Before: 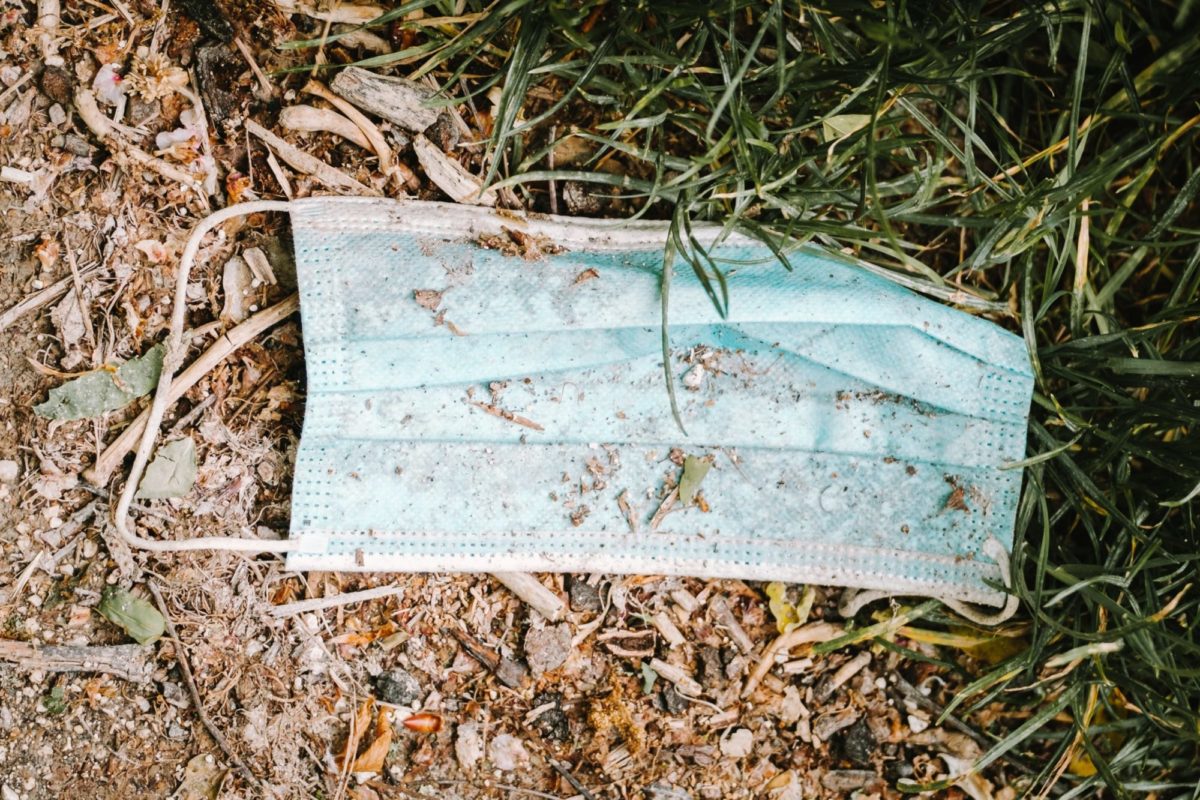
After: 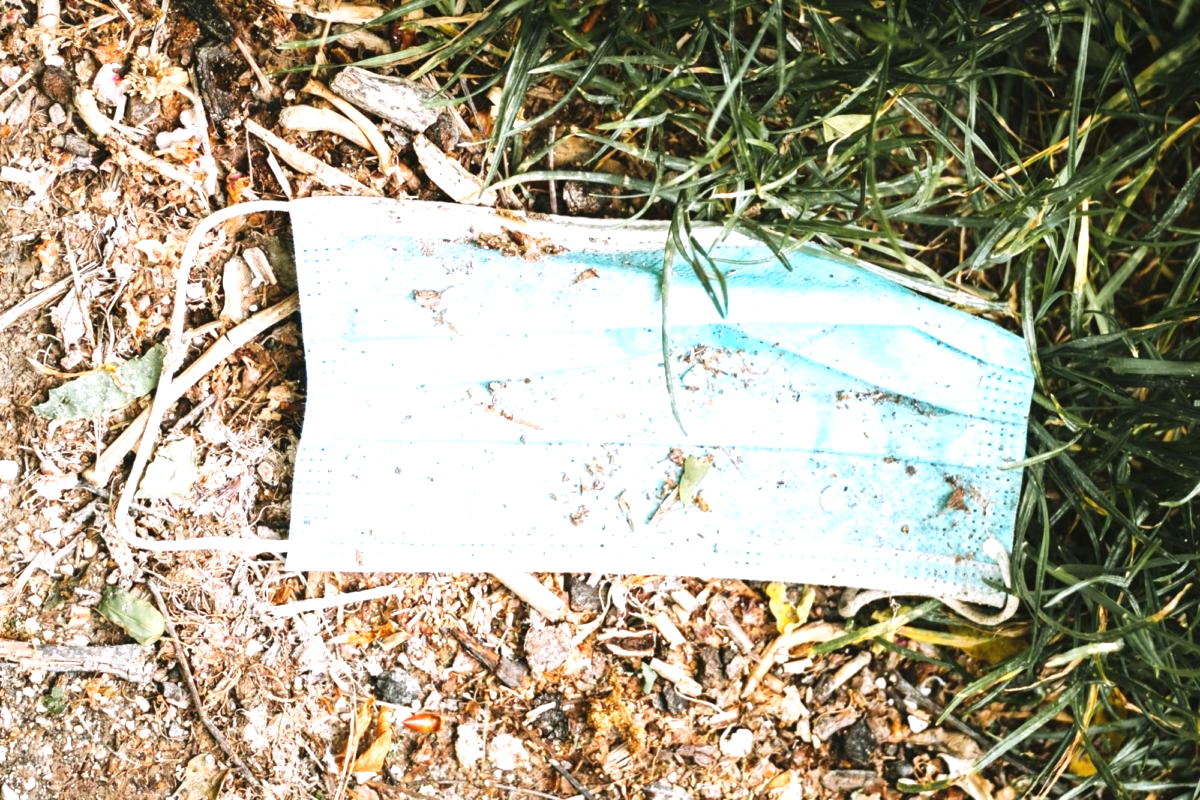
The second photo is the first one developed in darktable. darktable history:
exposure: black level correction 0, exposure 1 EV, compensate exposure bias true, compensate highlight preservation false
white balance: red 0.976, blue 1.04
